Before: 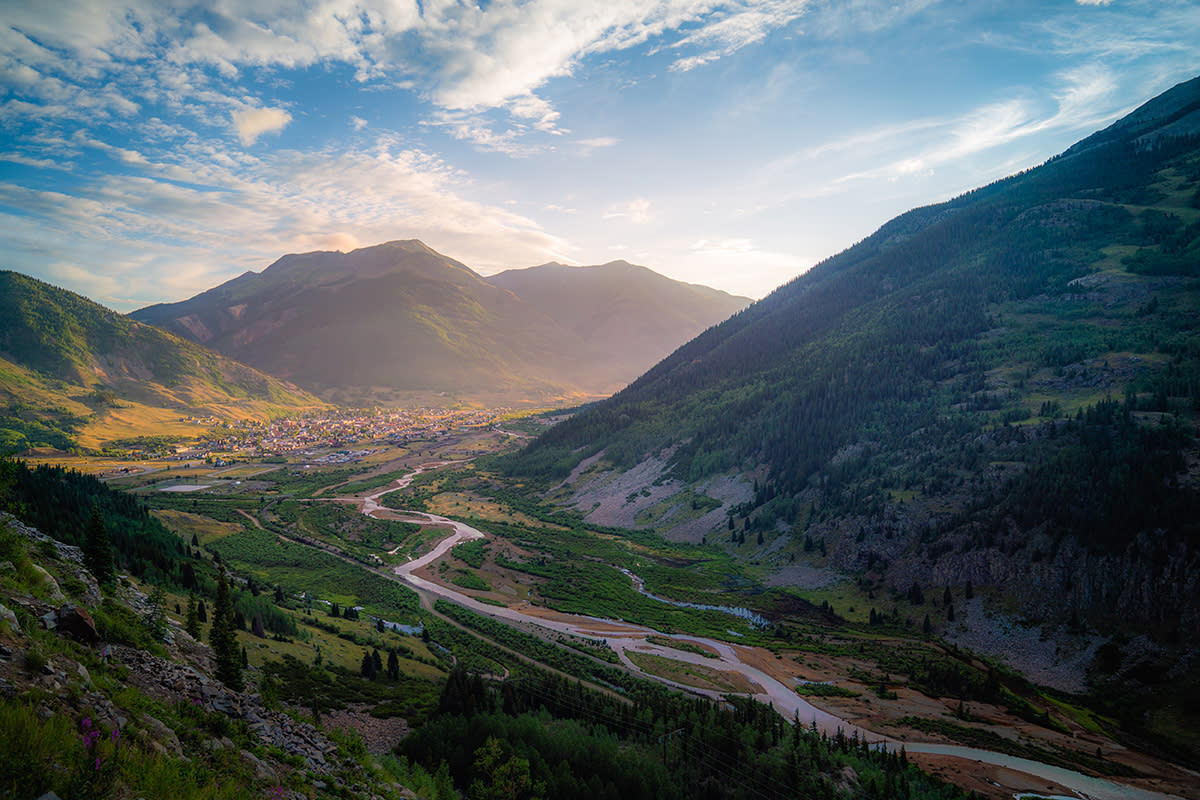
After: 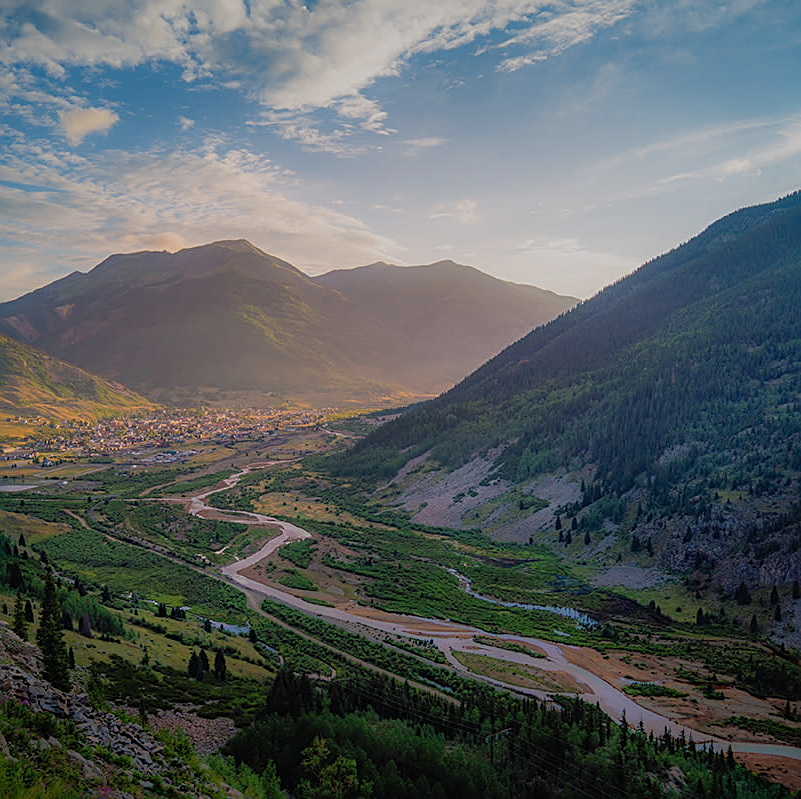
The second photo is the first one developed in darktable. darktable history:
sharpen: on, module defaults
exposure: exposure -0.564 EV, compensate highlight preservation false
crop and rotate: left 14.483%, right 18.722%
shadows and highlights: on, module defaults
